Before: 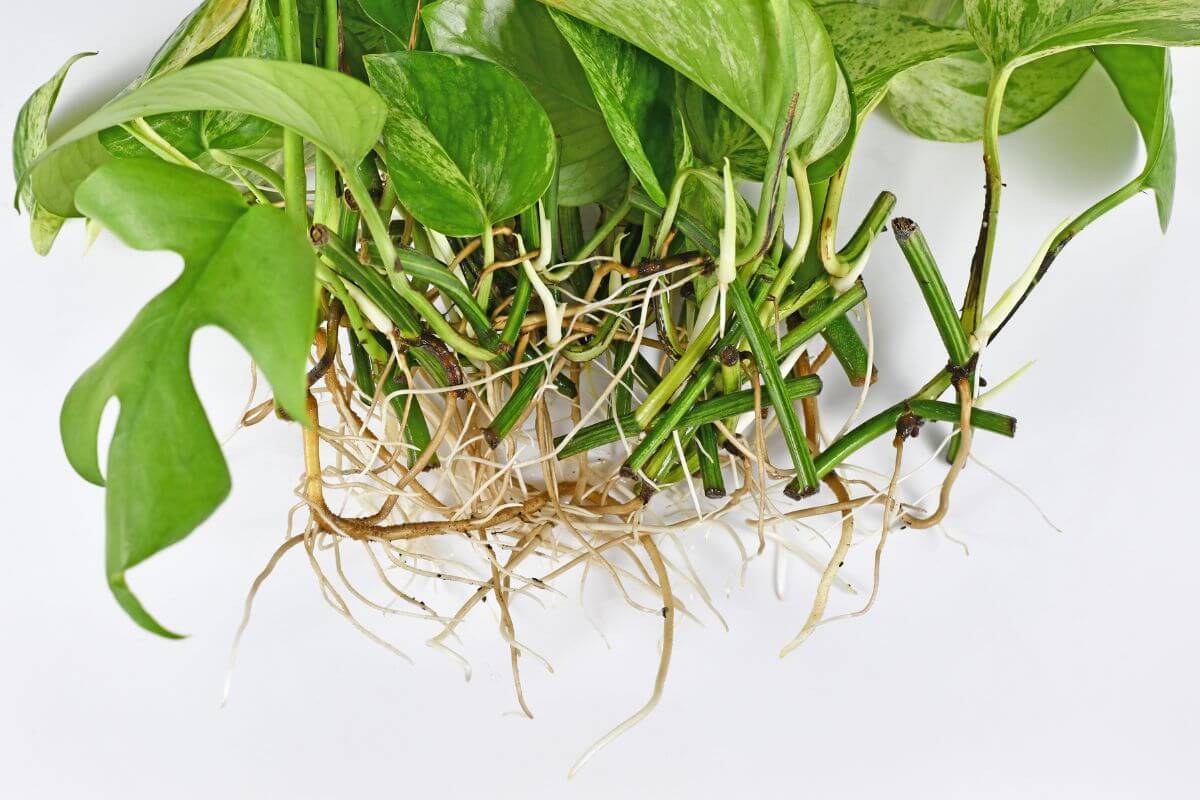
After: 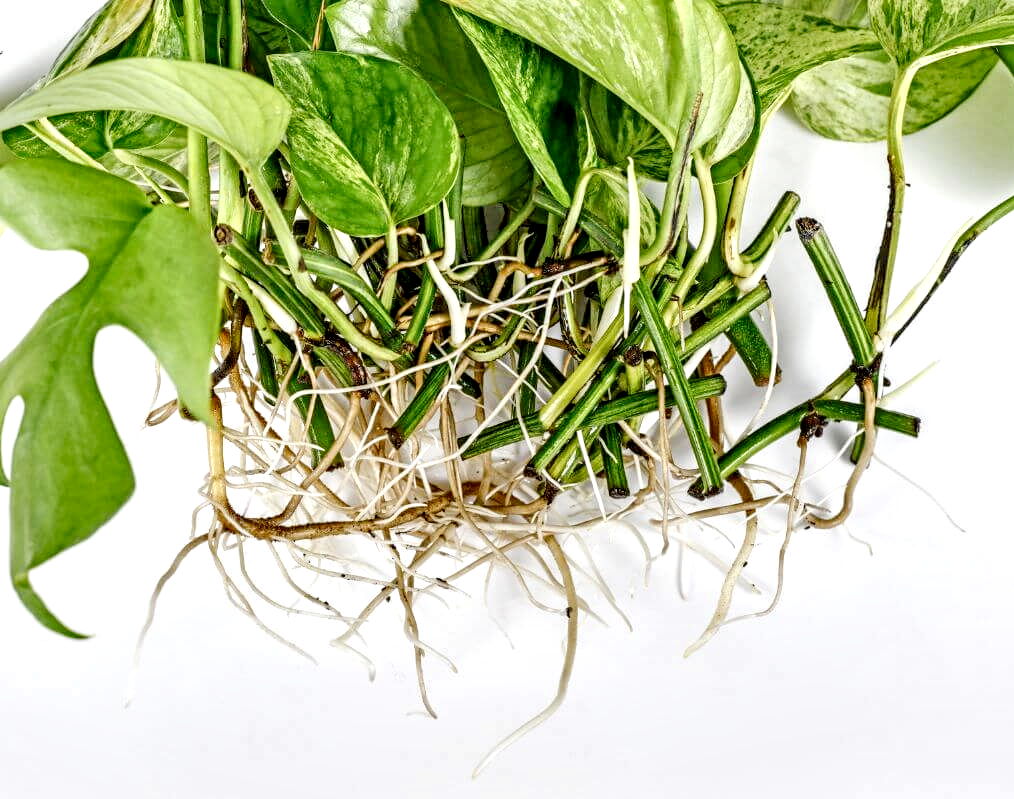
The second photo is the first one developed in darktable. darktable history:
tone curve: curves: ch0 [(0, 0) (0.526, 0.642) (1, 1)], preserve colors none
local contrast: detail 204%
crop: left 8.031%, right 7.402%
